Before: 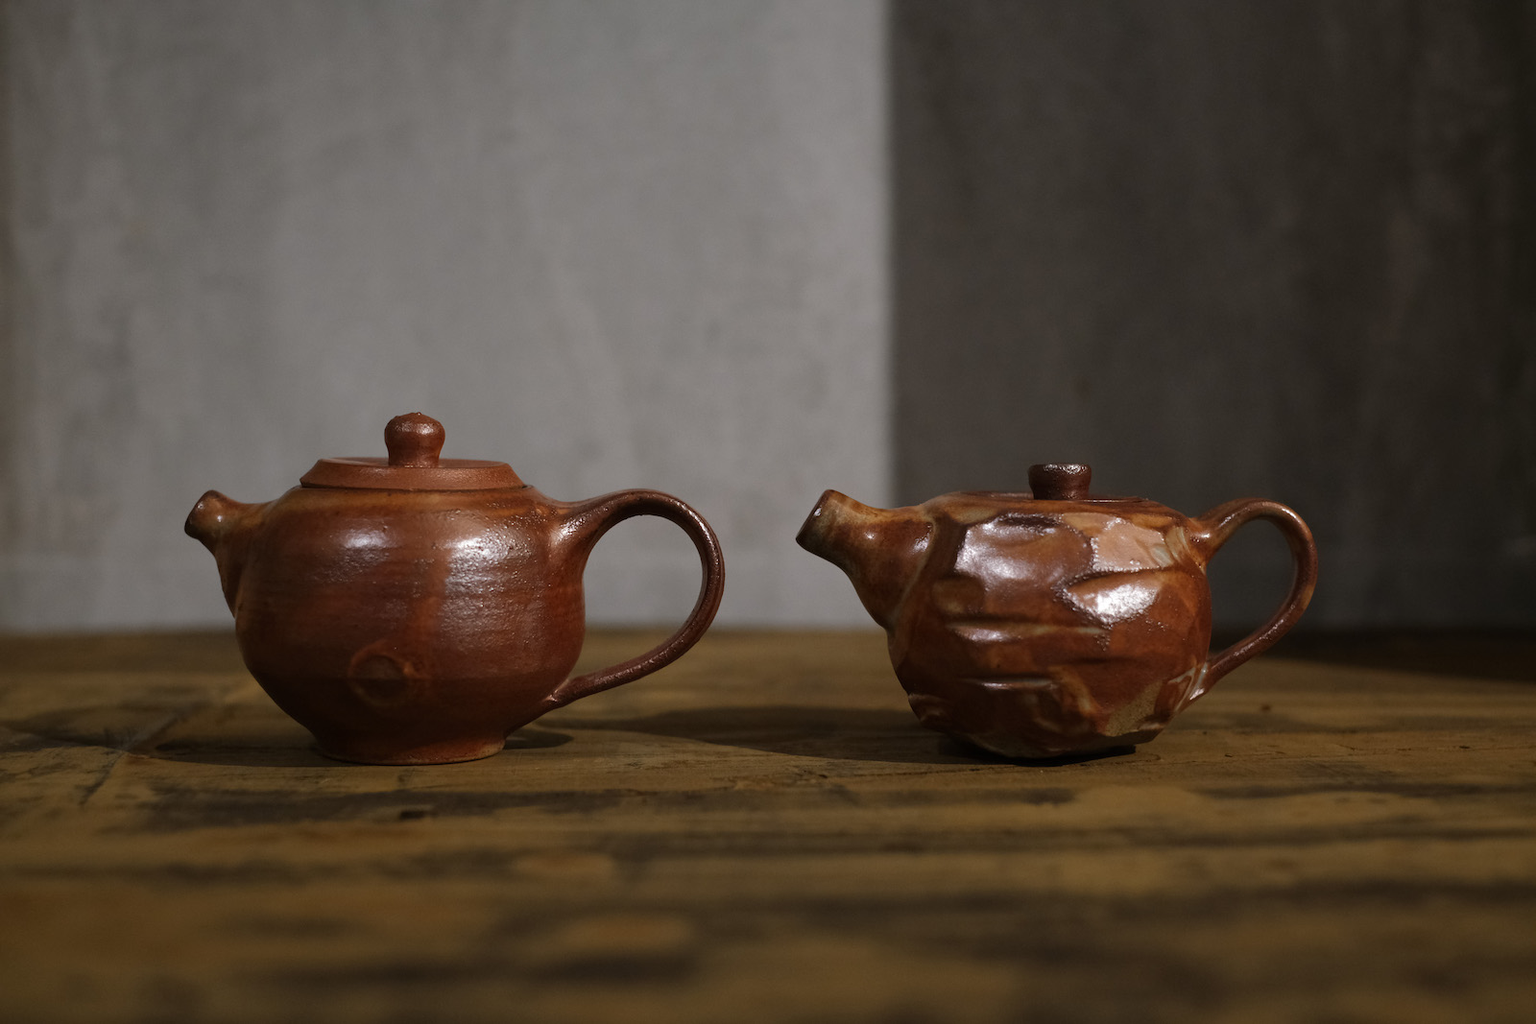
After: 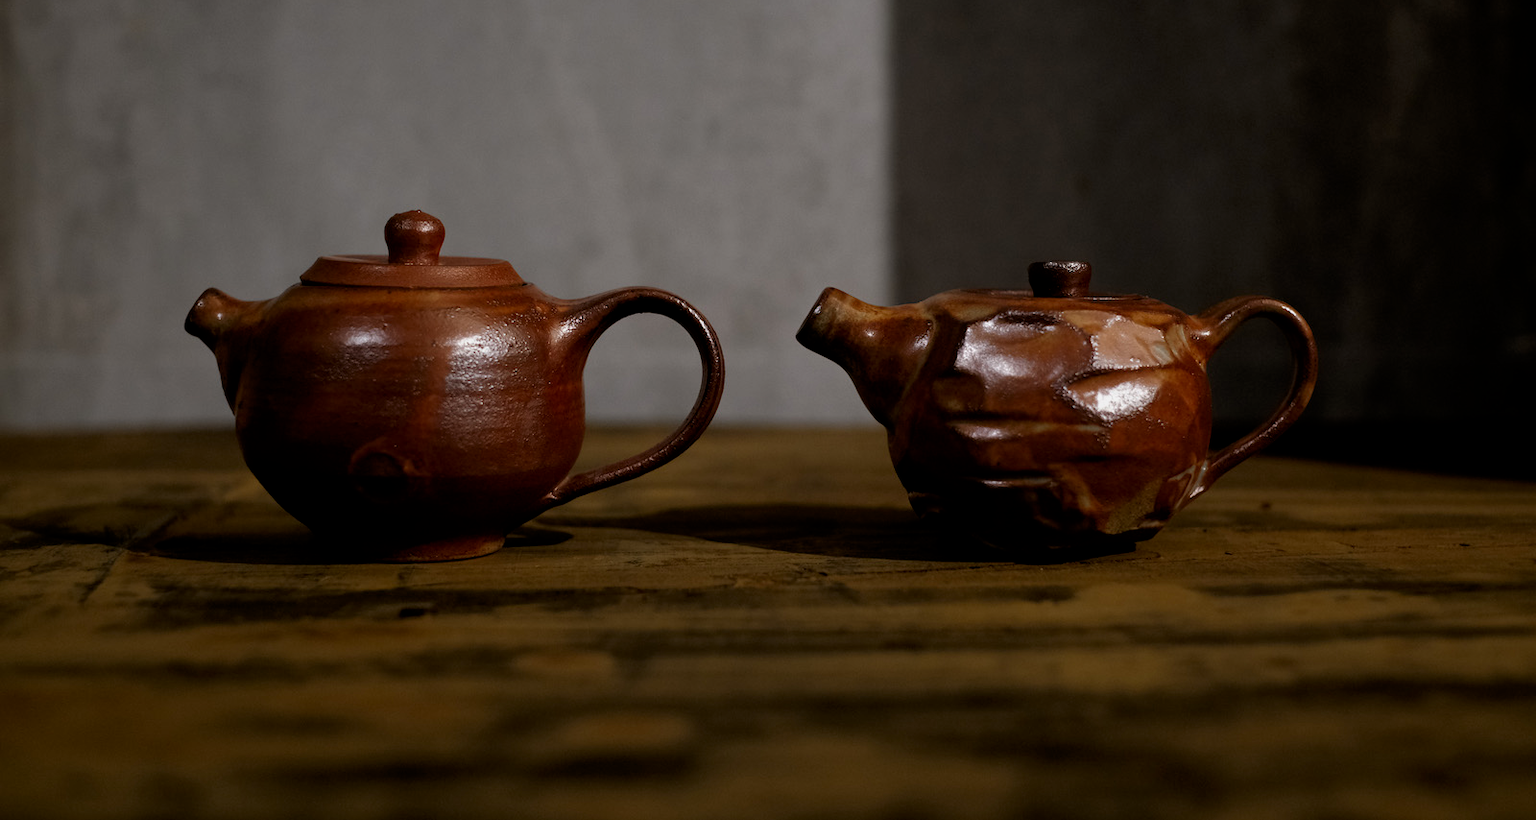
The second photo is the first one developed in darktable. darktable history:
filmic rgb: middle gray luminance 8.79%, black relative exposure -6.31 EV, white relative exposure 2.71 EV, target black luminance 0%, hardness 4.75, latitude 73.23%, contrast 1.33, shadows ↔ highlights balance 9.58%
tone equalizer: -8 EV 0.262 EV, -7 EV 0.429 EV, -6 EV 0.431 EV, -5 EV 0.282 EV, -3 EV -0.27 EV, -2 EV -0.404 EV, -1 EV -0.395 EV, +0 EV -0.249 EV, edges refinement/feathering 500, mask exposure compensation -1.57 EV, preserve details no
crop and rotate: top 19.828%
exposure: compensate highlight preservation false
contrast brightness saturation: contrast 0.126, brightness -0.057, saturation 0.155
